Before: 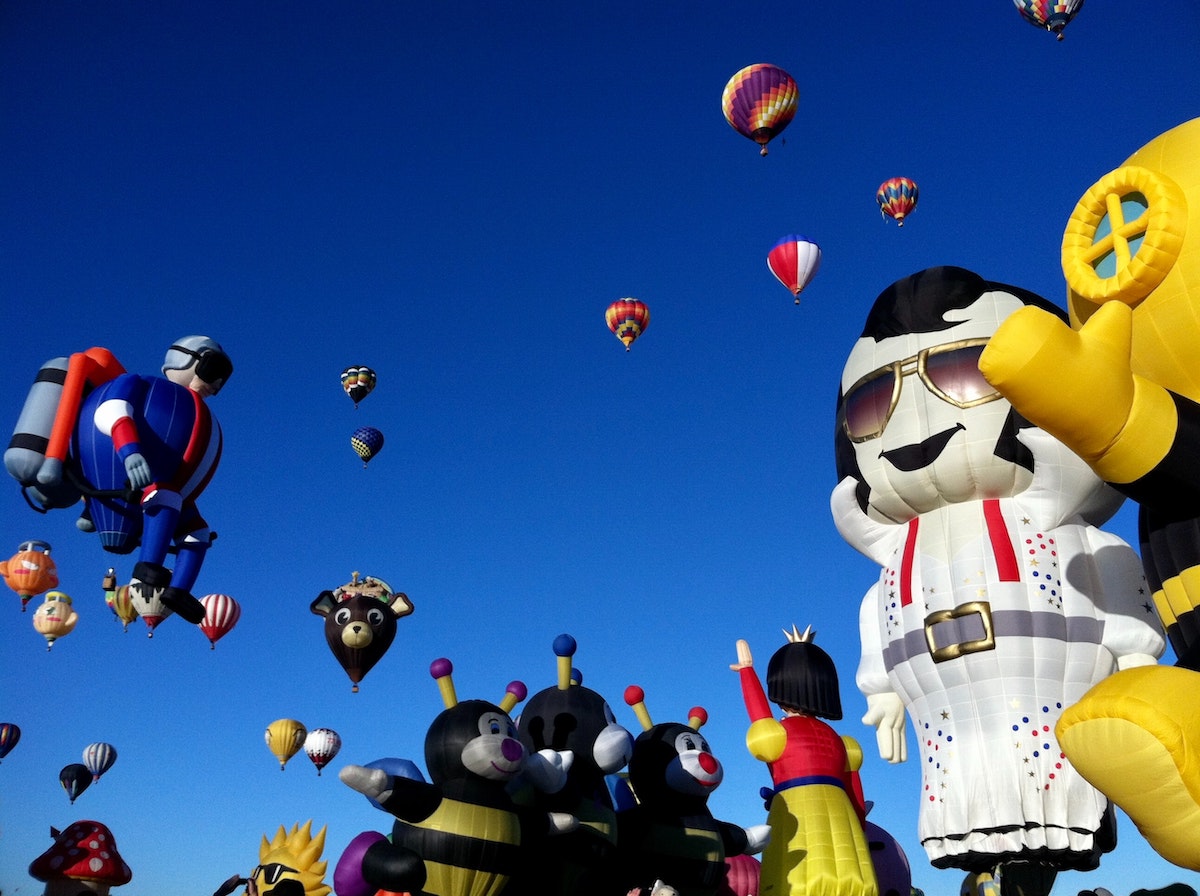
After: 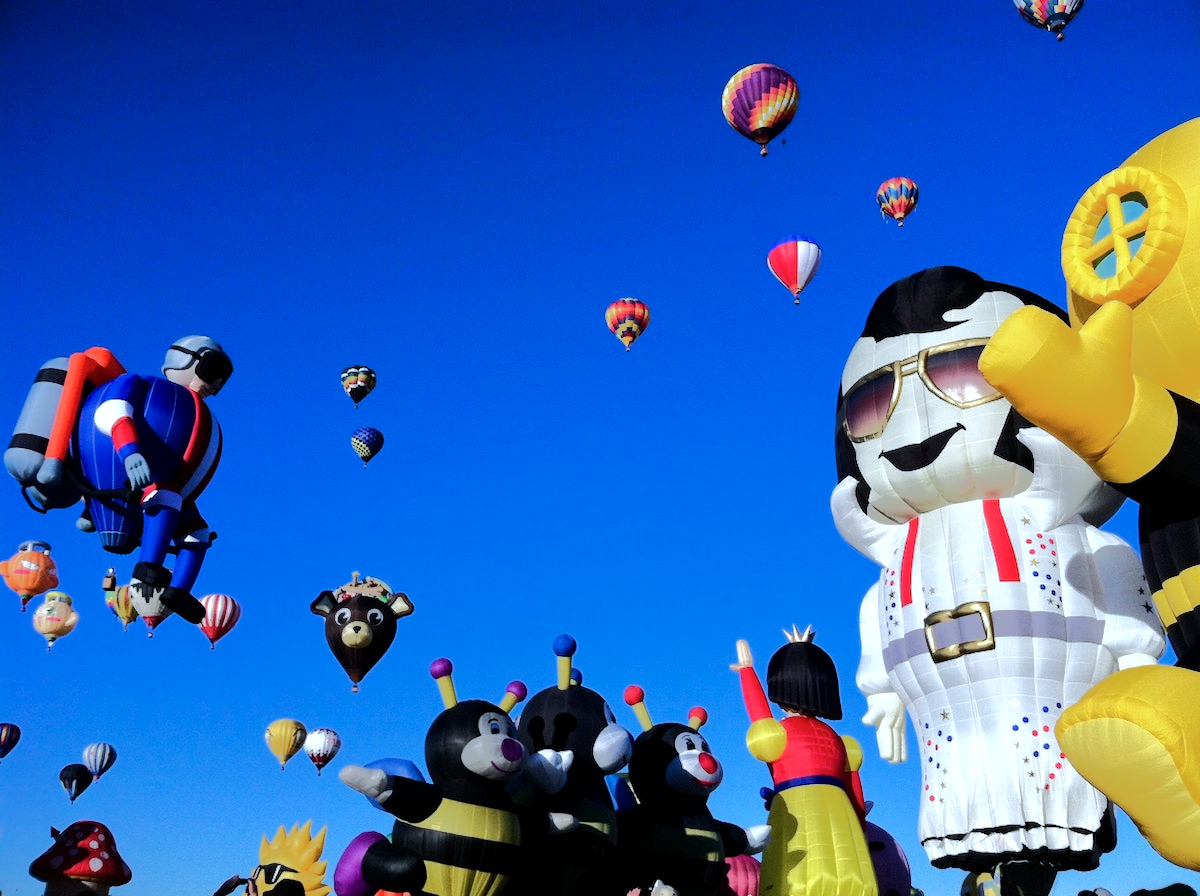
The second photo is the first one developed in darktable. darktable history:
exposure: exposure 0.014 EV, compensate highlight preservation false
tone equalizer: -8 EV -0.518 EV, -7 EV -0.336 EV, -6 EV -0.097 EV, -5 EV 0.415 EV, -4 EV 0.987 EV, -3 EV 0.821 EV, -2 EV -0.007 EV, -1 EV 0.128 EV, +0 EV -0.018 EV, edges refinement/feathering 500, mask exposure compensation -1.57 EV, preserve details no
color calibration: x 0.372, y 0.386, temperature 4285.87 K
